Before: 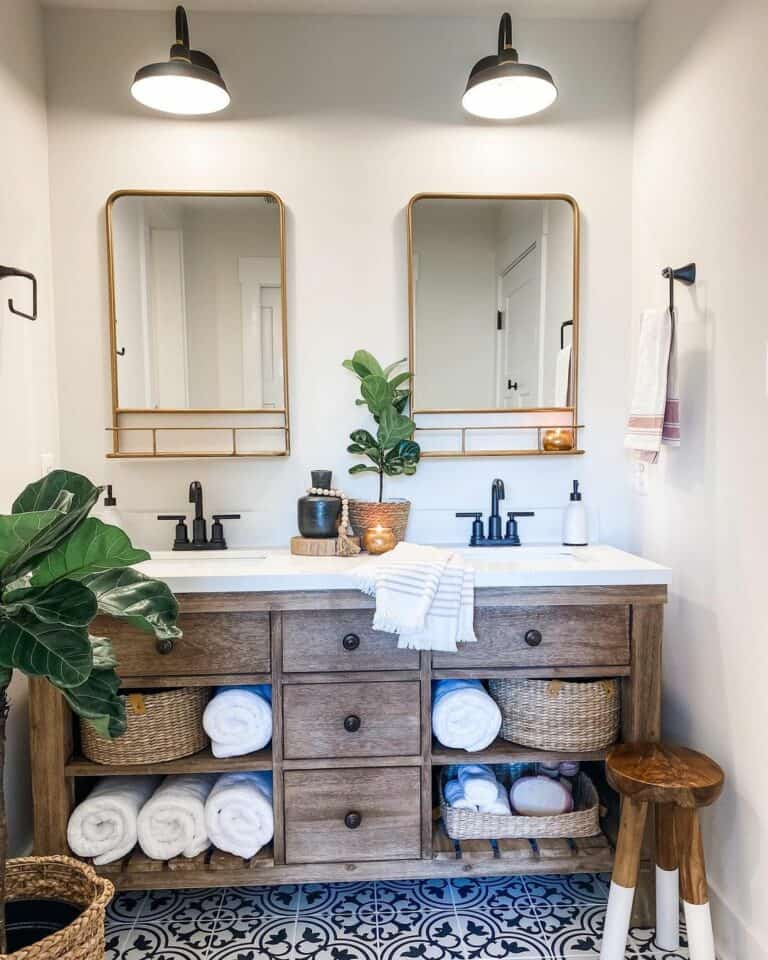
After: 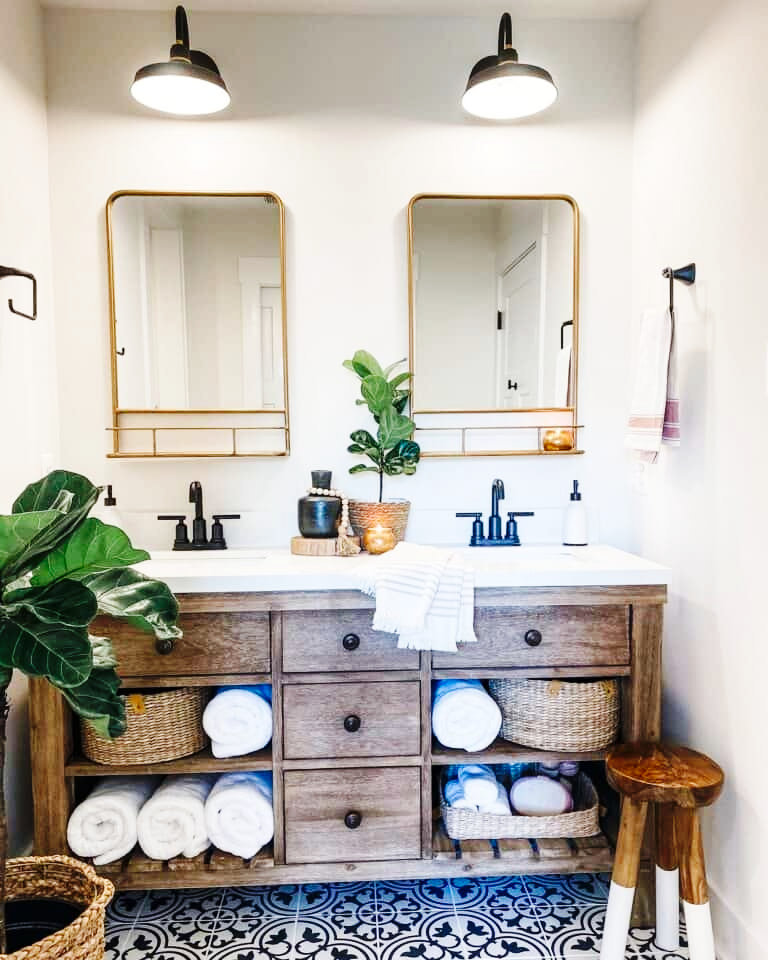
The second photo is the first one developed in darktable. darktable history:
exposure: exposure 0.02 EV, compensate highlight preservation false
base curve: curves: ch0 [(0, 0) (0.036, 0.025) (0.121, 0.166) (0.206, 0.329) (0.605, 0.79) (1, 1)], preserve colors none
